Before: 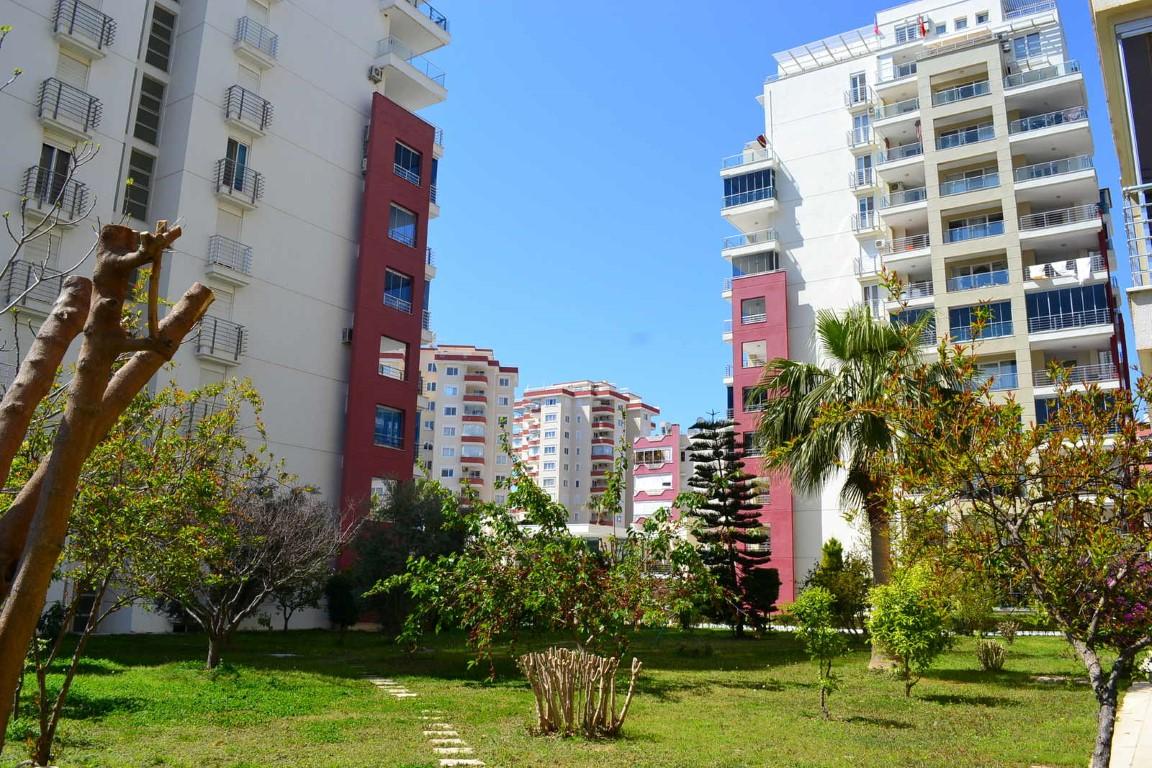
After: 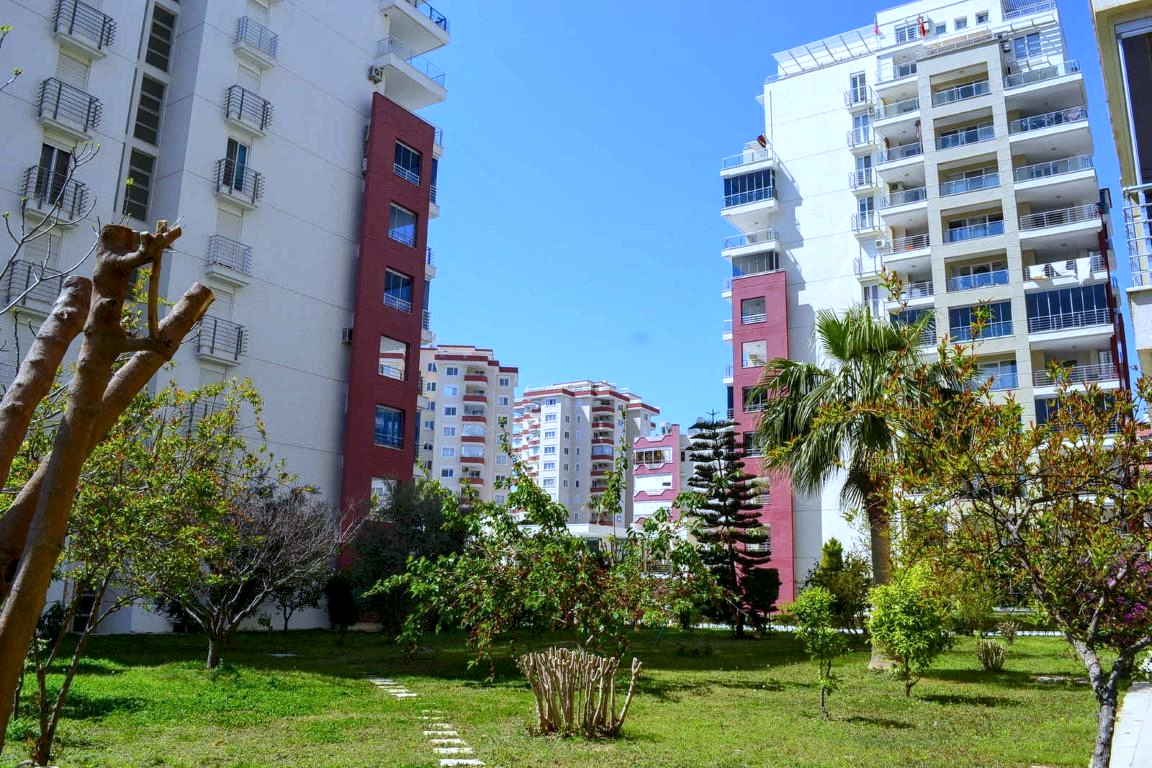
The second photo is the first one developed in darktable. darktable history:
white balance: red 0.926, green 1.003, blue 1.133
local contrast: on, module defaults
